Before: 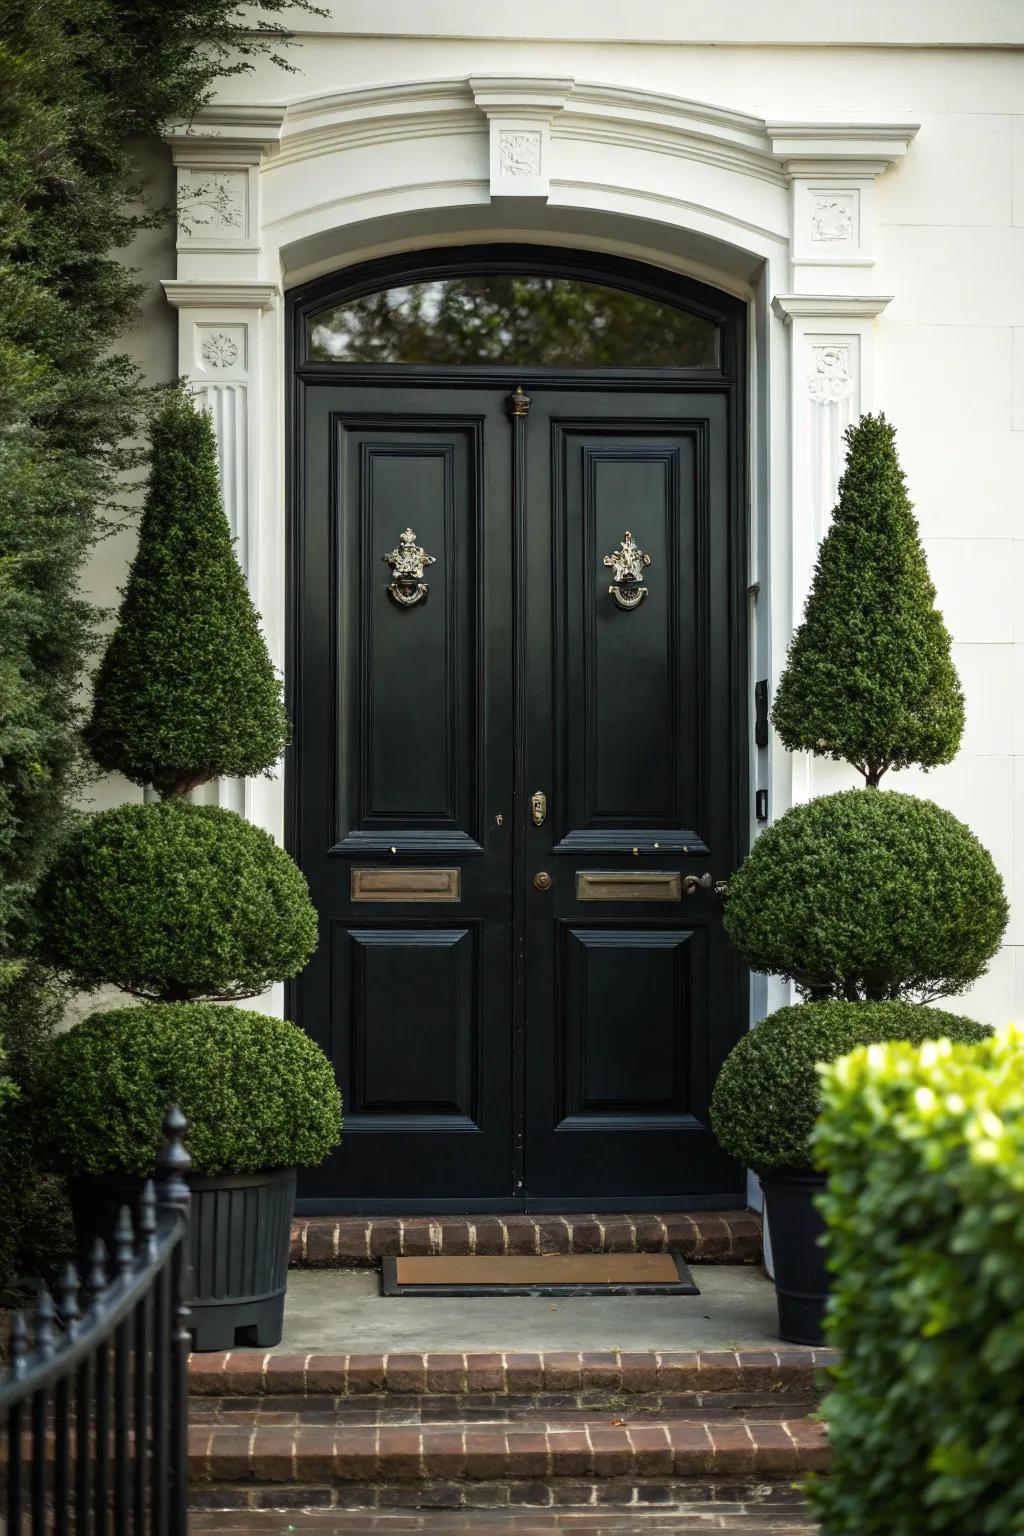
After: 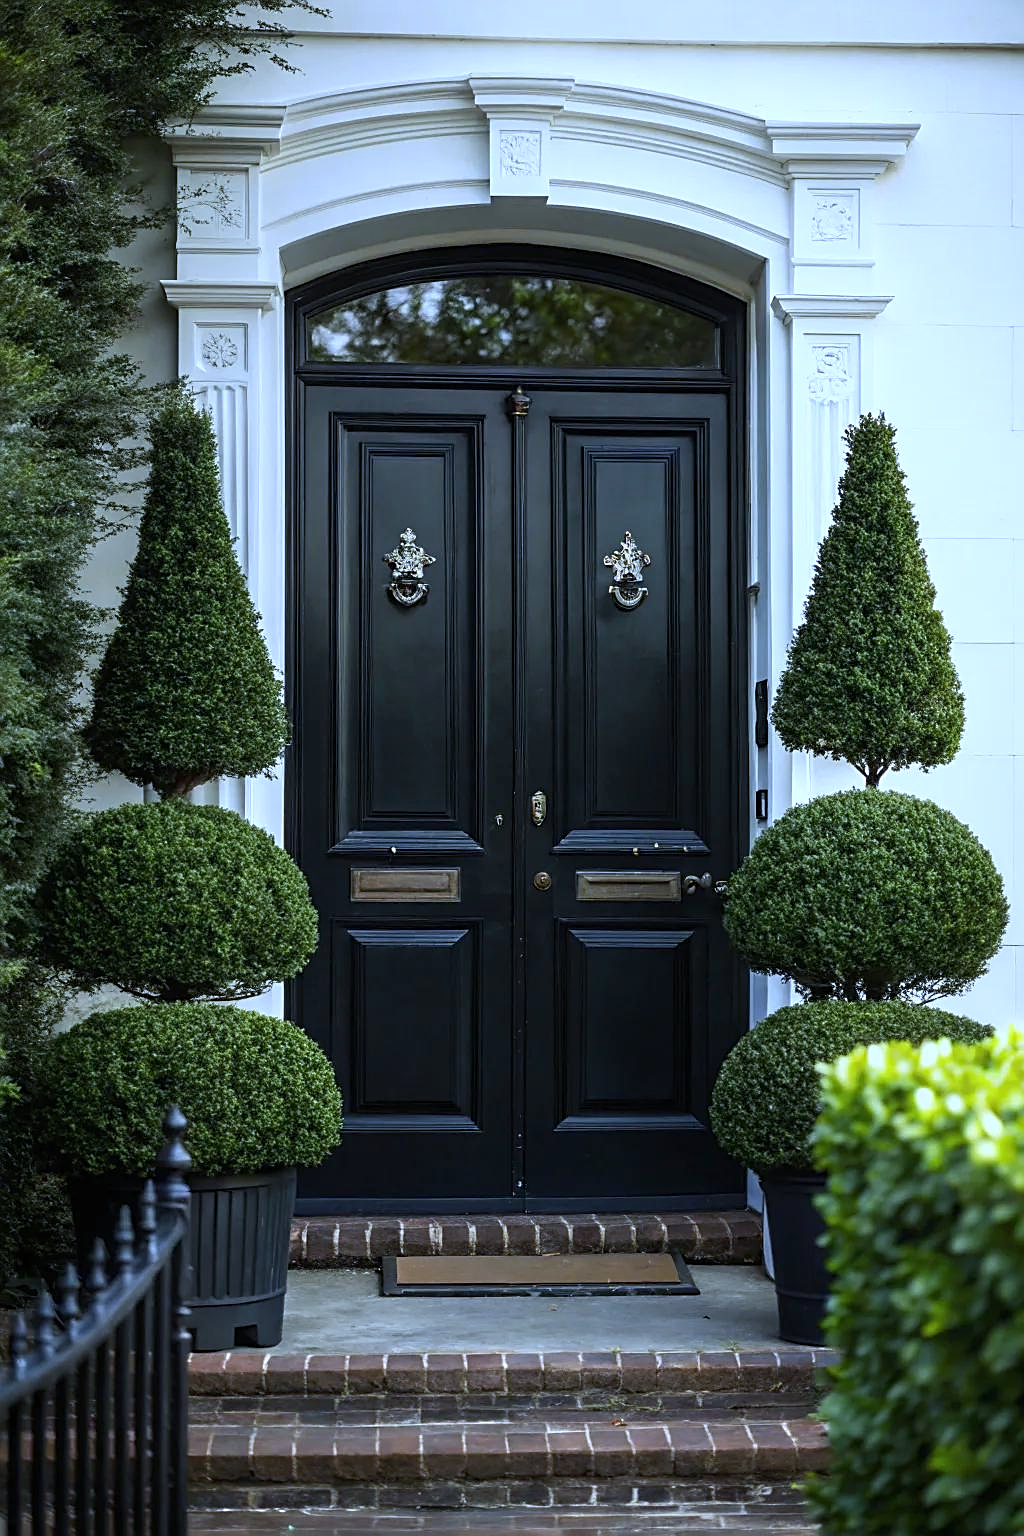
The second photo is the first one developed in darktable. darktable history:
white balance: red 0.871, blue 1.249
sharpen: amount 0.55
